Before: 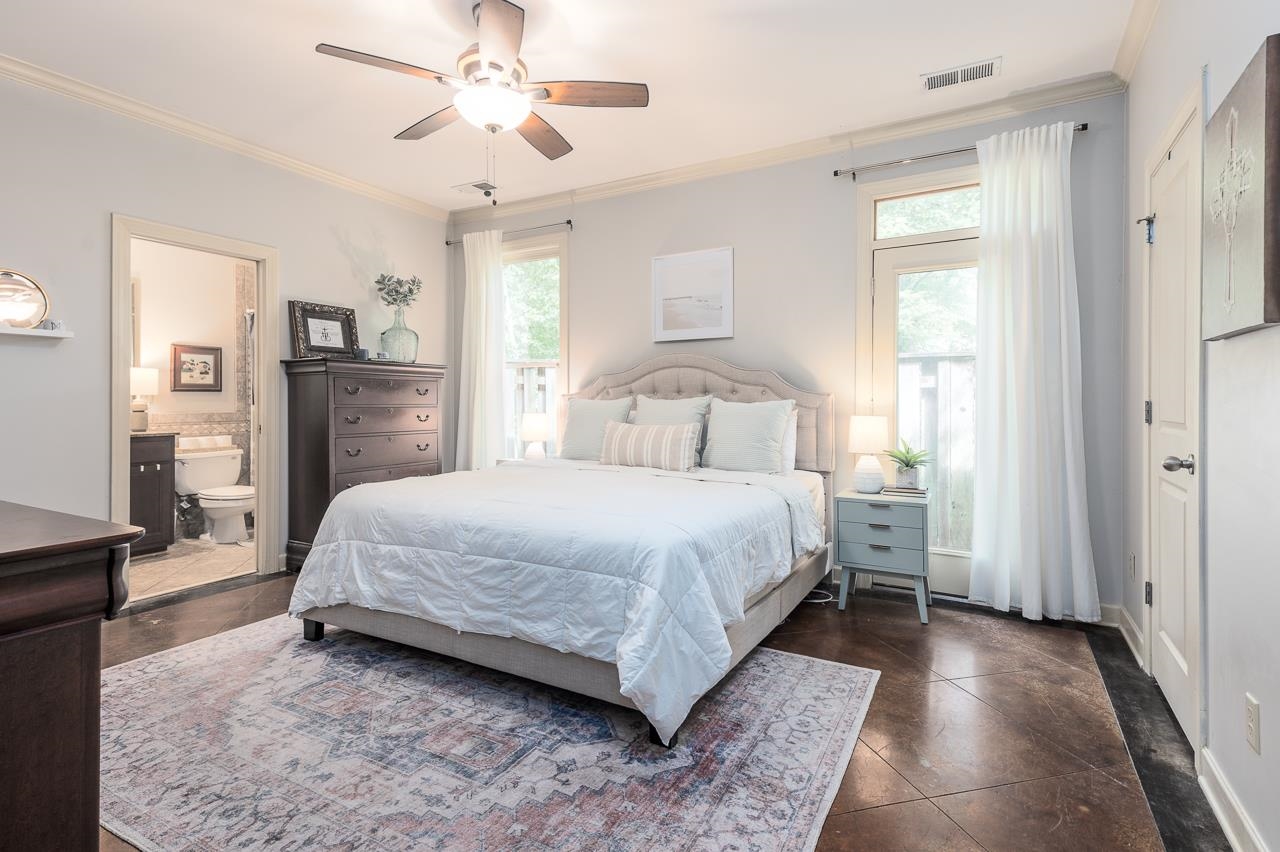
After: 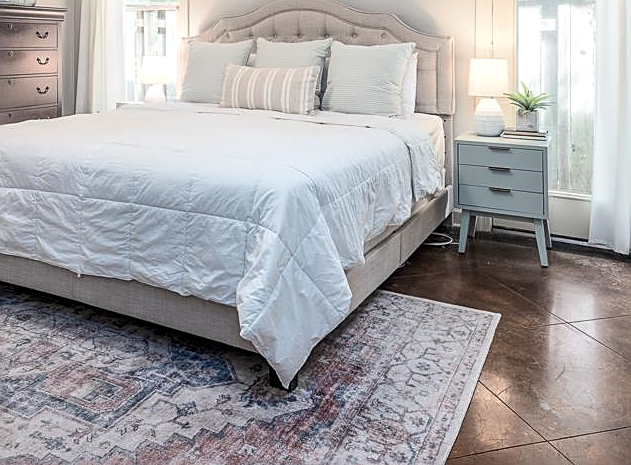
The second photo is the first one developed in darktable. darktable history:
crop: left 29.726%, top 41.91%, right 20.929%, bottom 3.484%
local contrast: on, module defaults
sharpen: on, module defaults
